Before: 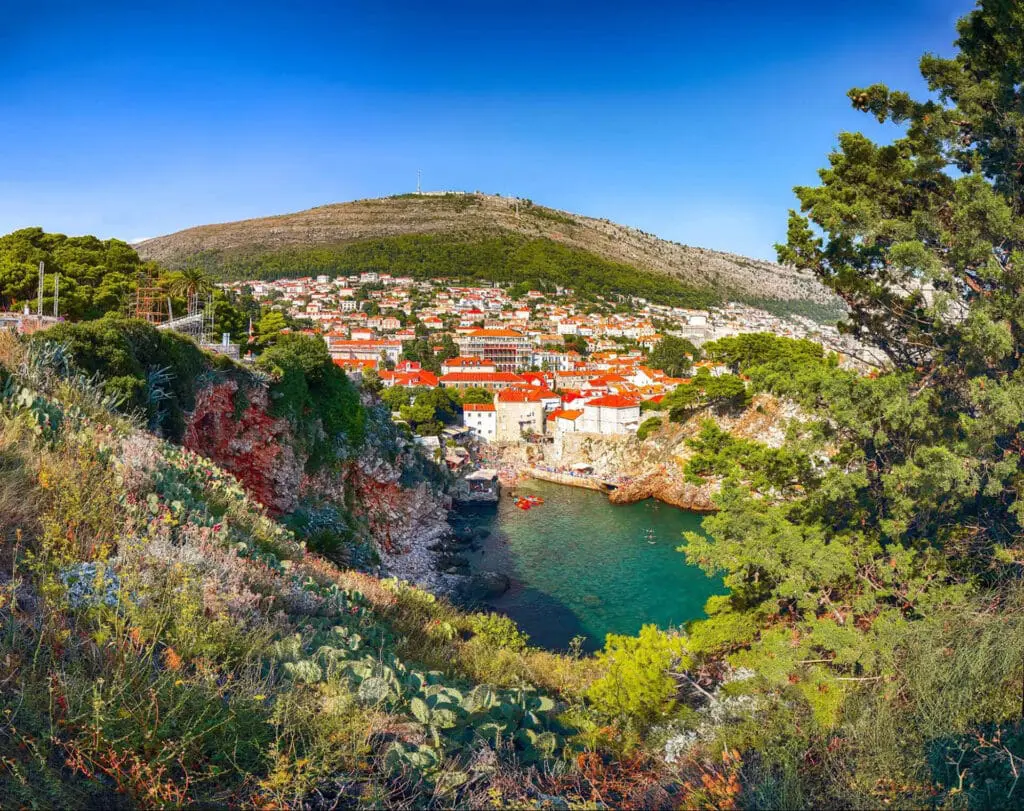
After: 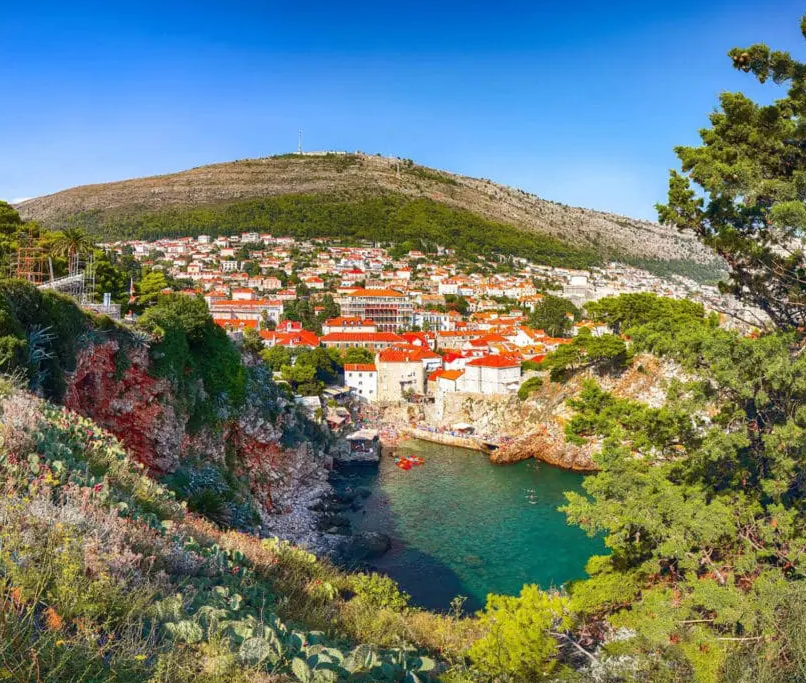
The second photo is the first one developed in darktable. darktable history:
crop: left 11.628%, top 4.999%, right 9.585%, bottom 10.69%
